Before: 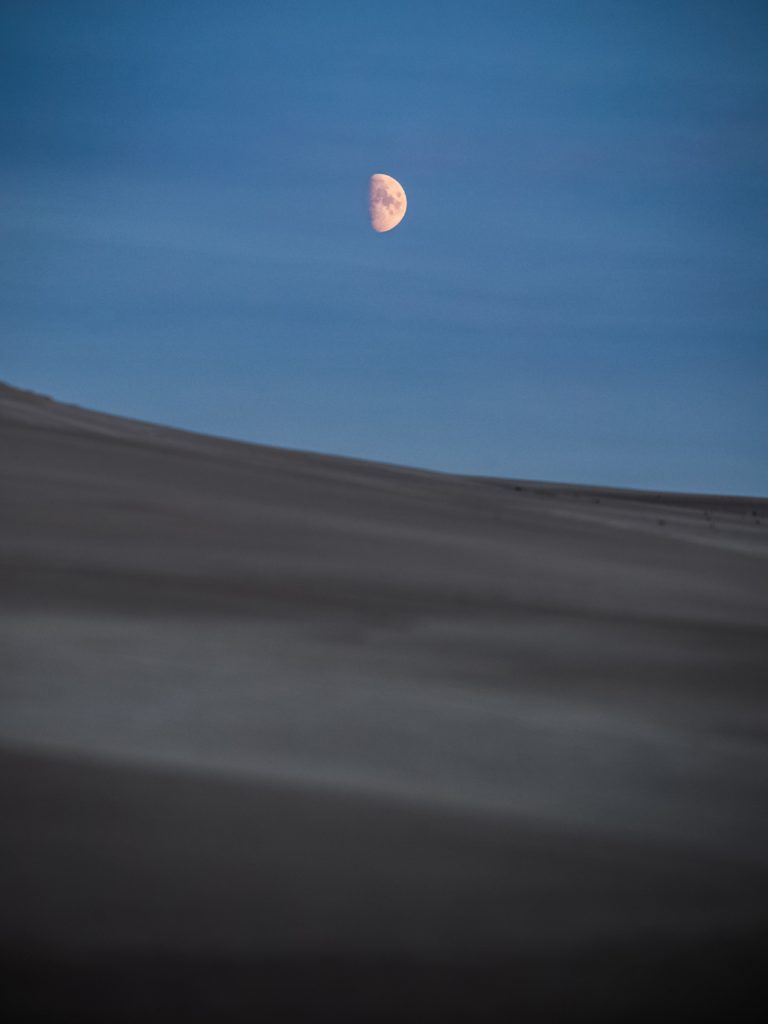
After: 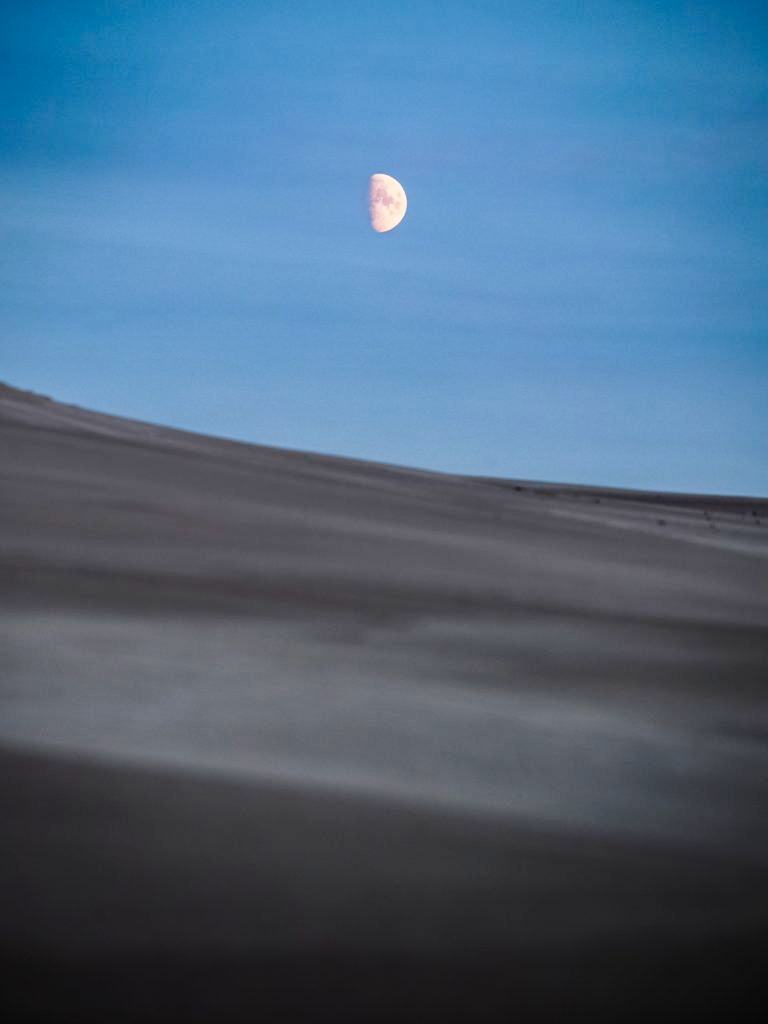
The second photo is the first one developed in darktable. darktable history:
base curve: curves: ch0 [(0, 0) (0.028, 0.03) (0.121, 0.232) (0.46, 0.748) (0.859, 0.968) (1, 1)], preserve colors none
levels: levels [0, 0.499, 1]
